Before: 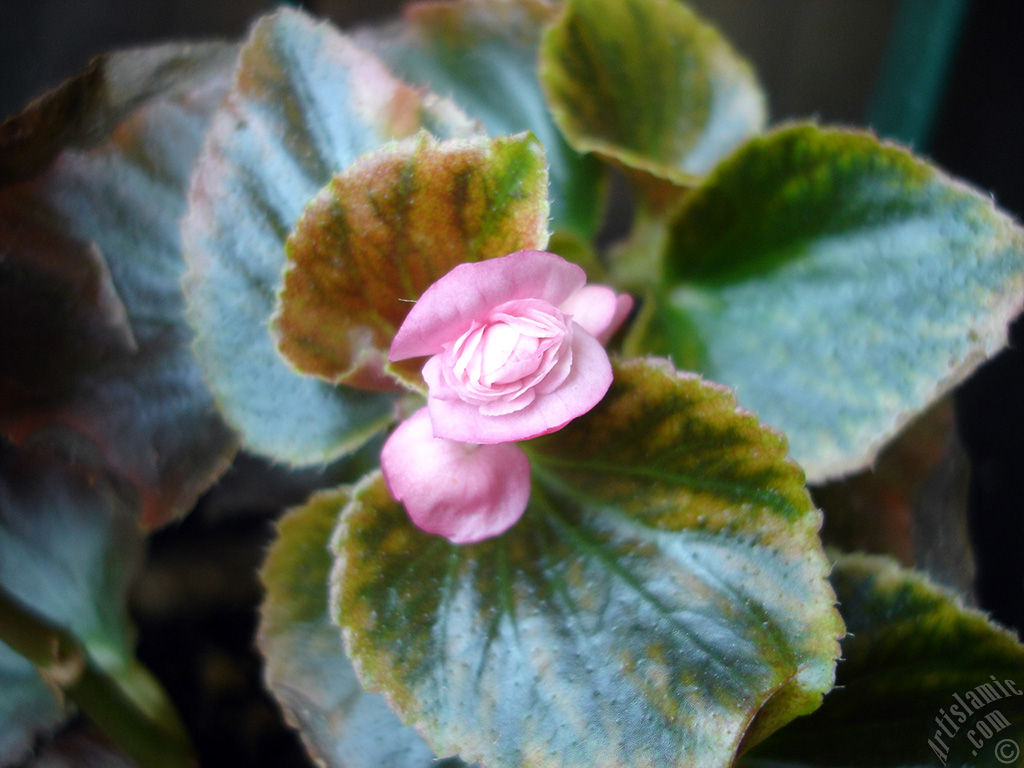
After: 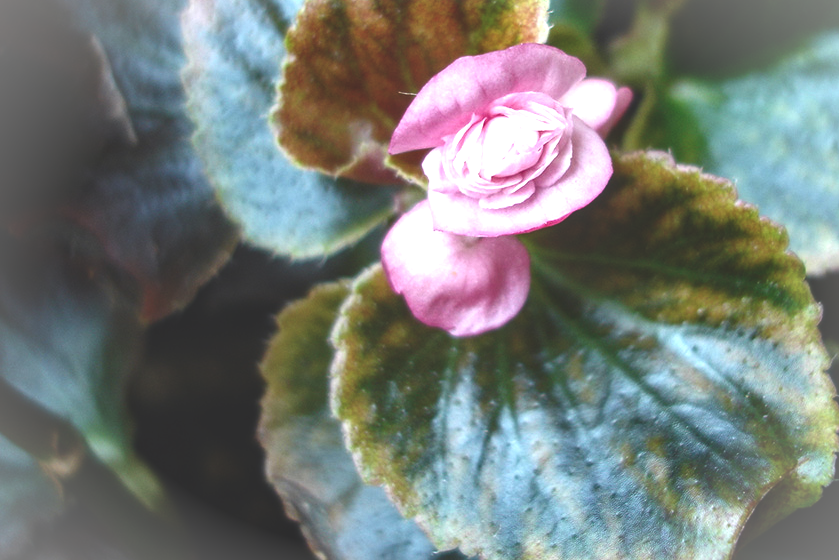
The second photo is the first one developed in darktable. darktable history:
exposure: black level correction -0.071, exposure 0.502 EV, compensate exposure bias true, compensate highlight preservation false
shadows and highlights: shadows 24.13, highlights -79.95, soften with gaussian
contrast brightness saturation: contrast 0.097, brightness -0.28, saturation 0.137
crop: top 27.006%, right 18.026%
local contrast: detail 130%
vignetting: fall-off start 84.51%, fall-off radius 80.82%, brightness 0.297, saturation 0.002, width/height ratio 1.222
sharpen: radius 2.921, amount 0.883, threshold 47.13
